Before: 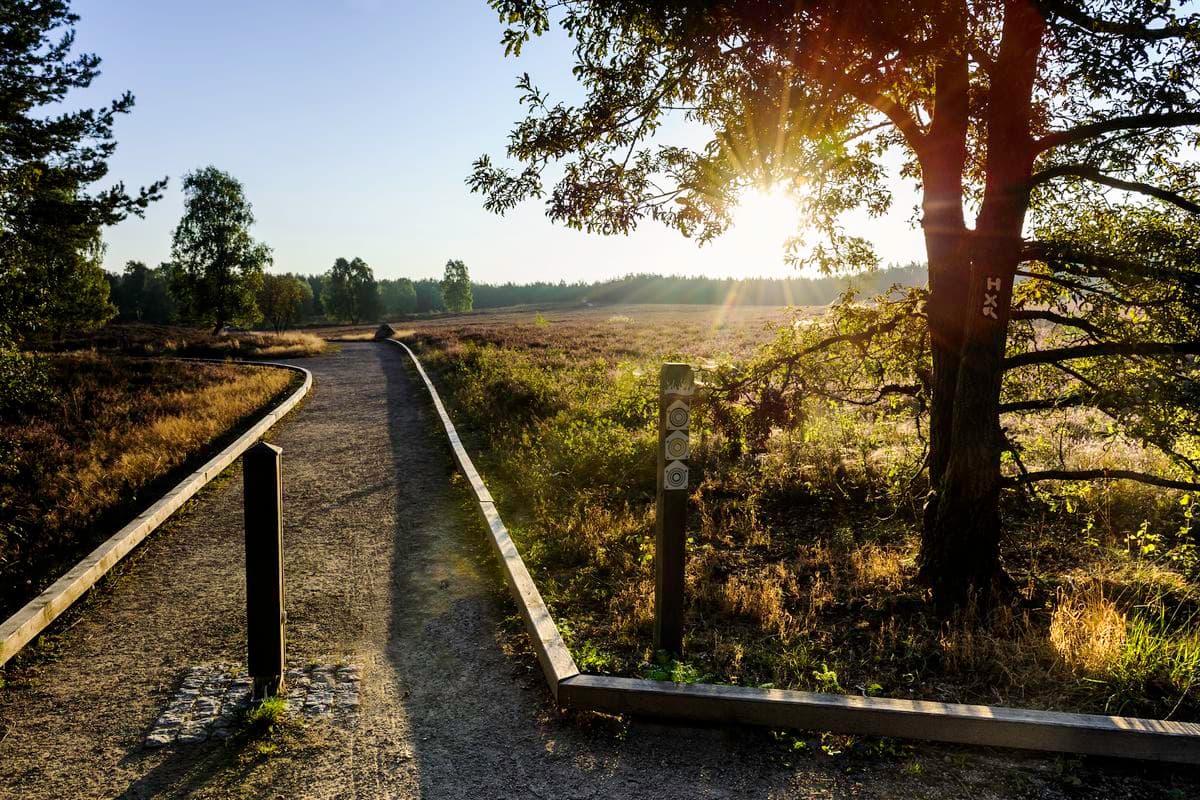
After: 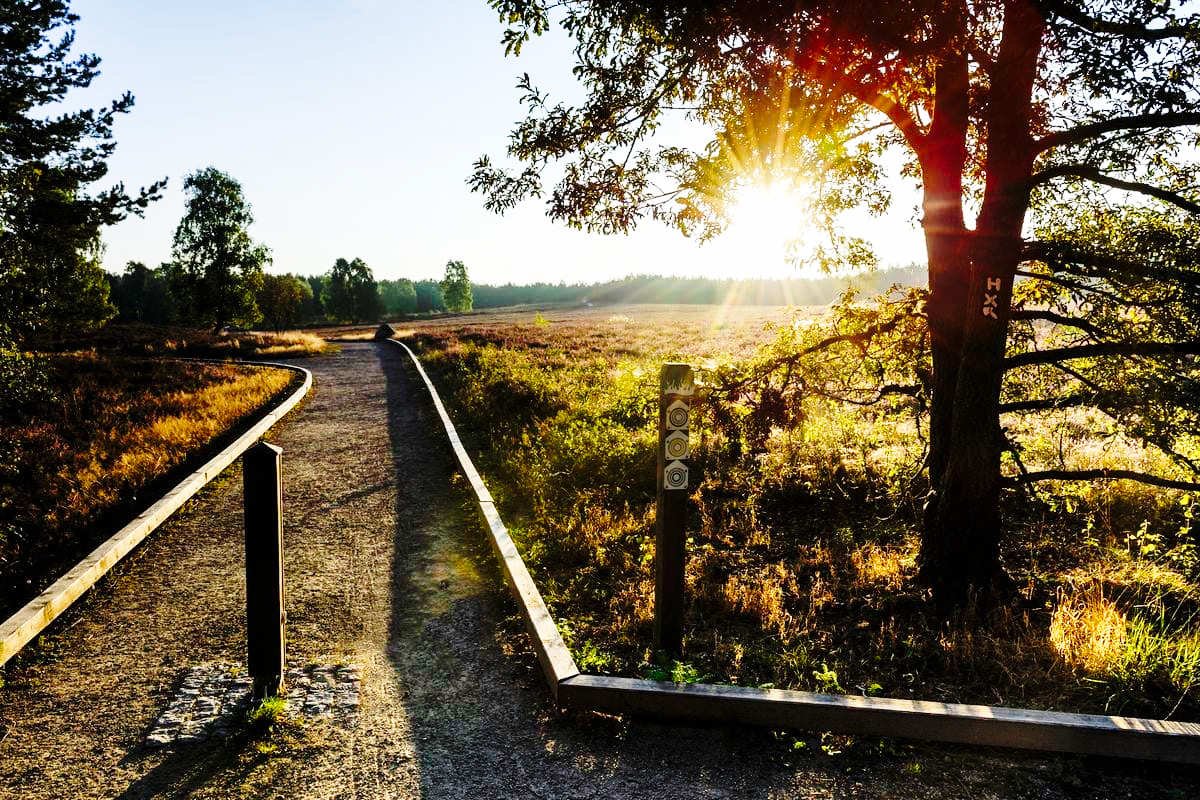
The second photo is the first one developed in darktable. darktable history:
base curve: curves: ch0 [(0, 0) (0.04, 0.03) (0.133, 0.232) (0.448, 0.748) (0.843, 0.968) (1, 1)], preserve colors none
exposure: black level correction 0, compensate exposure bias true, compensate highlight preservation false
